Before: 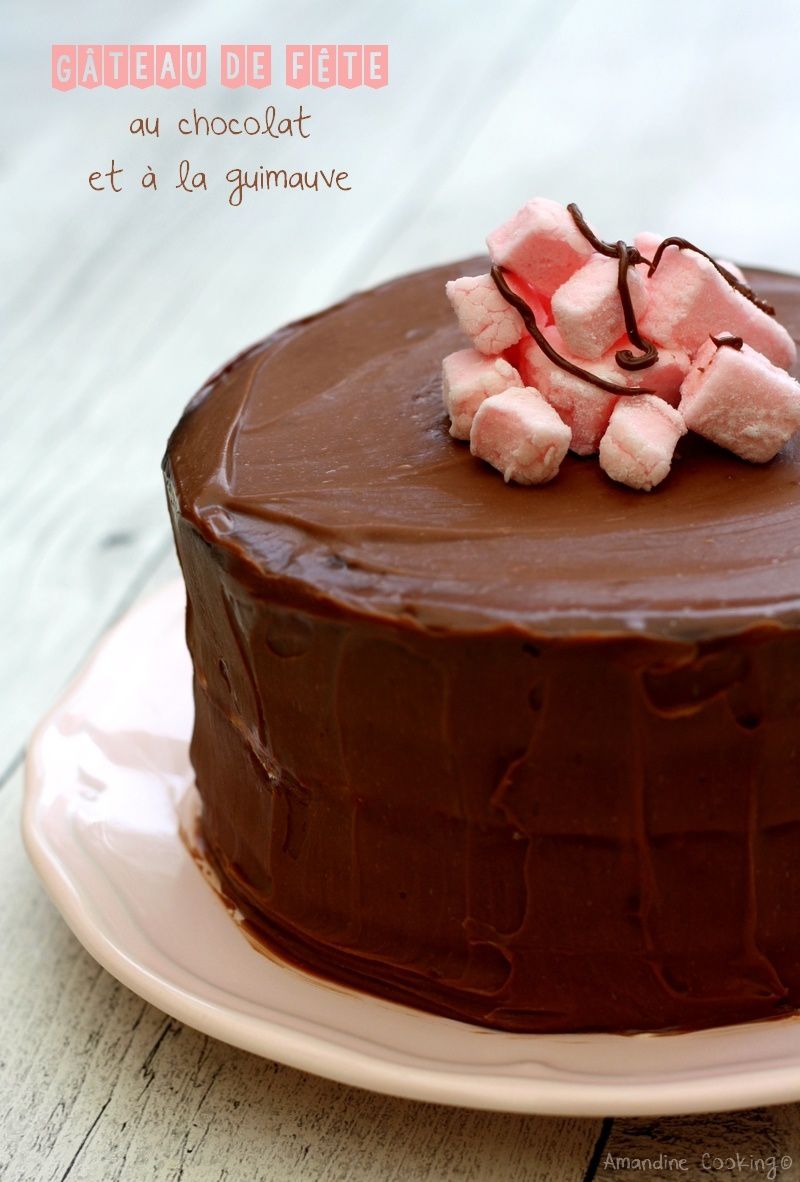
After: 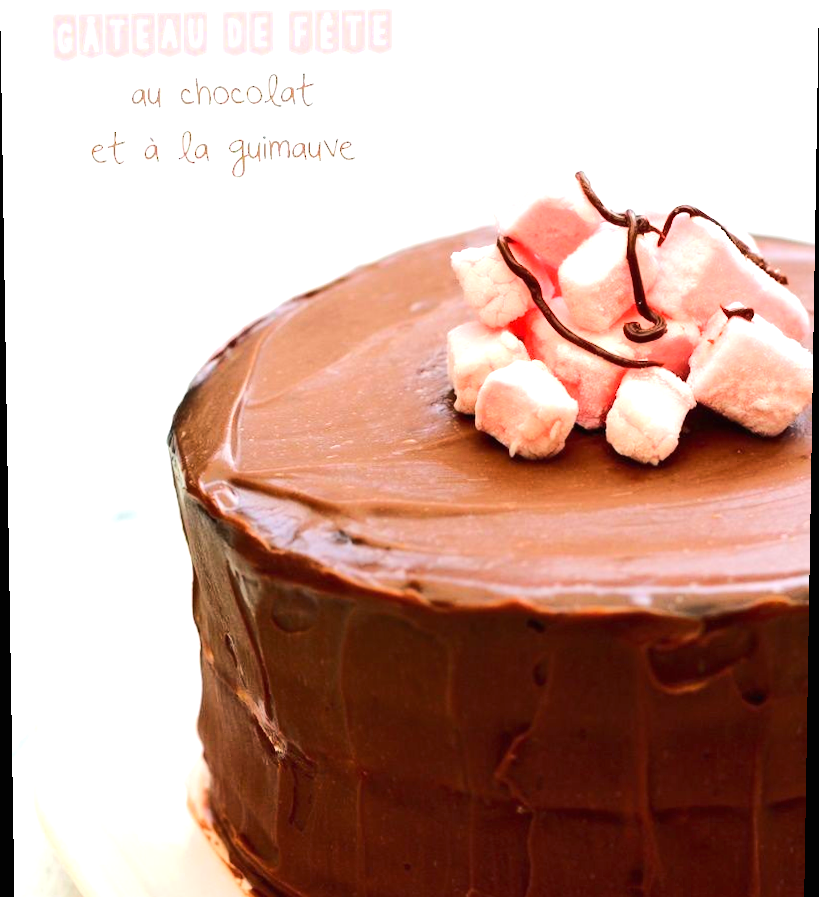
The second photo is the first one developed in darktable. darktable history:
exposure: black level correction 0, exposure 1.1 EV, compensate exposure bias true, compensate highlight preservation false
rgb curve: curves: ch0 [(0, 0) (0.284, 0.292) (0.505, 0.644) (1, 1)]; ch1 [(0, 0) (0.284, 0.292) (0.505, 0.644) (1, 1)]; ch2 [(0, 0) (0.284, 0.292) (0.505, 0.644) (1, 1)], compensate middle gray true
crop: top 3.857%, bottom 21.132%
rotate and perspective: lens shift (vertical) 0.048, lens shift (horizontal) -0.024, automatic cropping off
